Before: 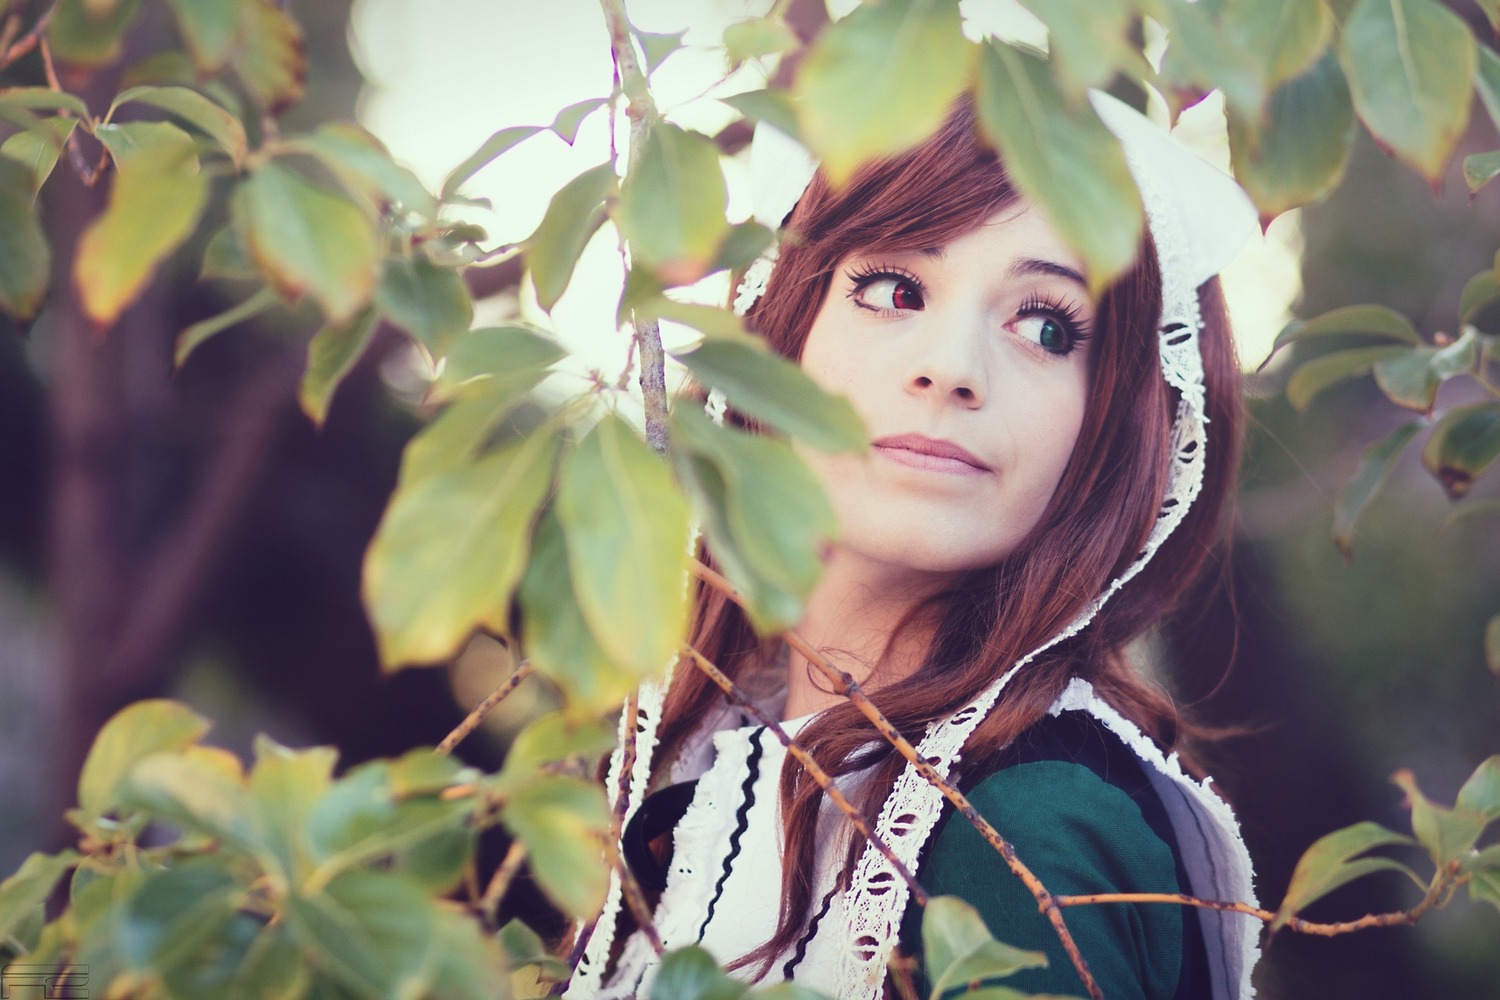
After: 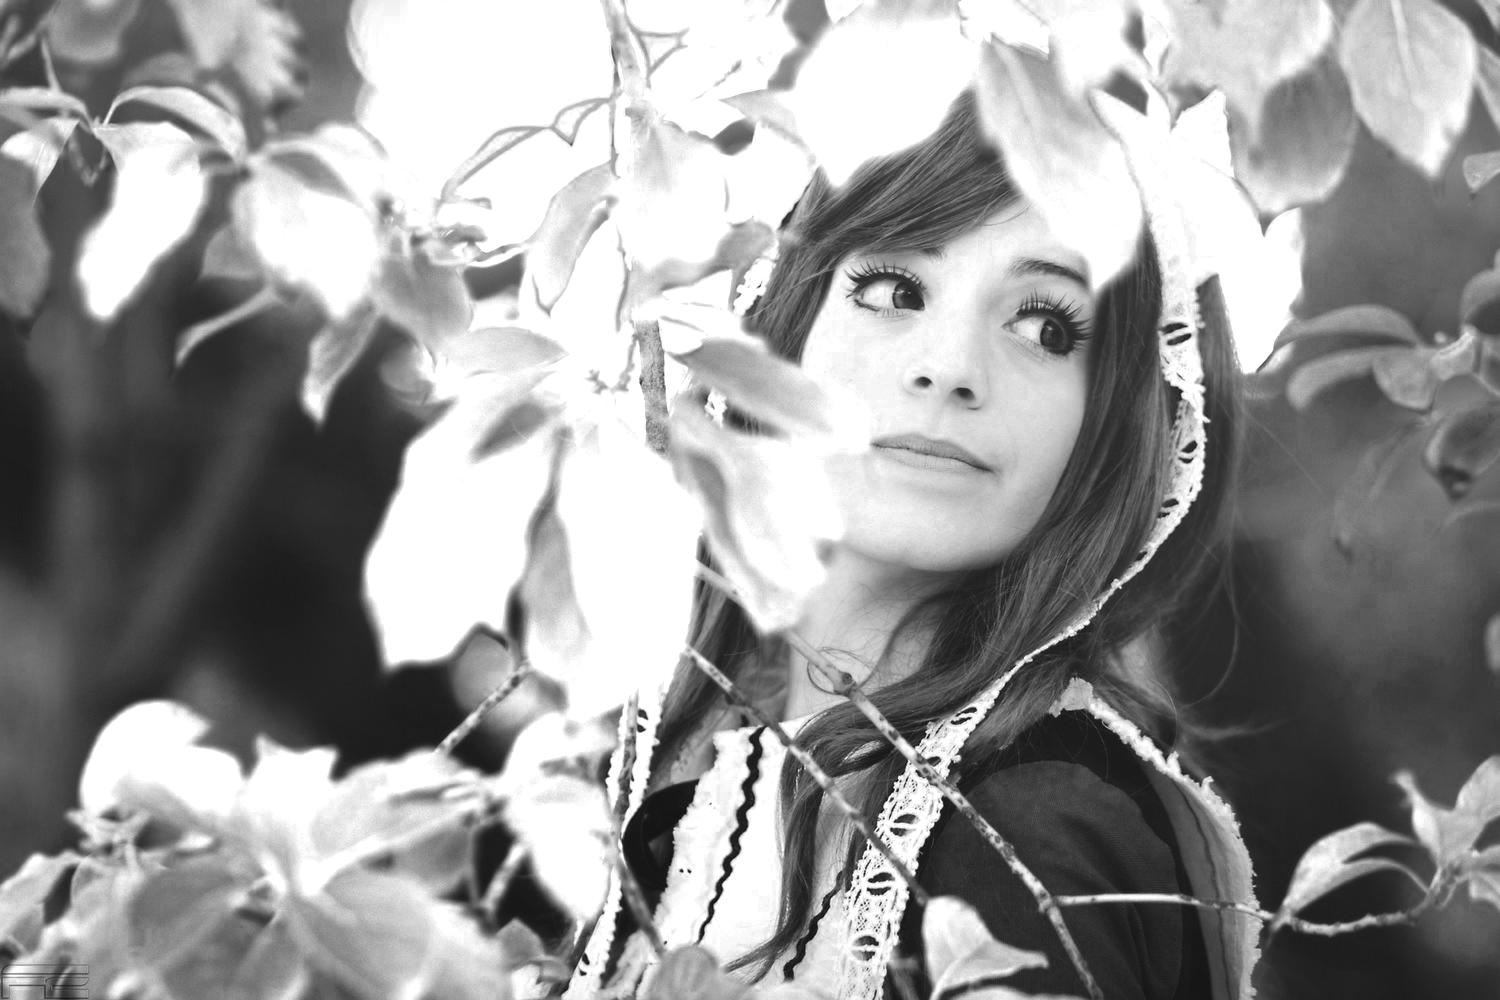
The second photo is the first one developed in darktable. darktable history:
tone equalizer: edges refinement/feathering 500, mask exposure compensation -1.57 EV, preserve details no
color zones: curves: ch0 [(0, 0.554) (0.146, 0.662) (0.293, 0.86) (0.503, 0.774) (0.637, 0.106) (0.74, 0.072) (0.866, 0.488) (0.998, 0.569)]; ch1 [(0, 0) (0.143, 0) (0.286, 0) (0.429, 0) (0.571, 0) (0.714, 0) (0.857, 0)]
